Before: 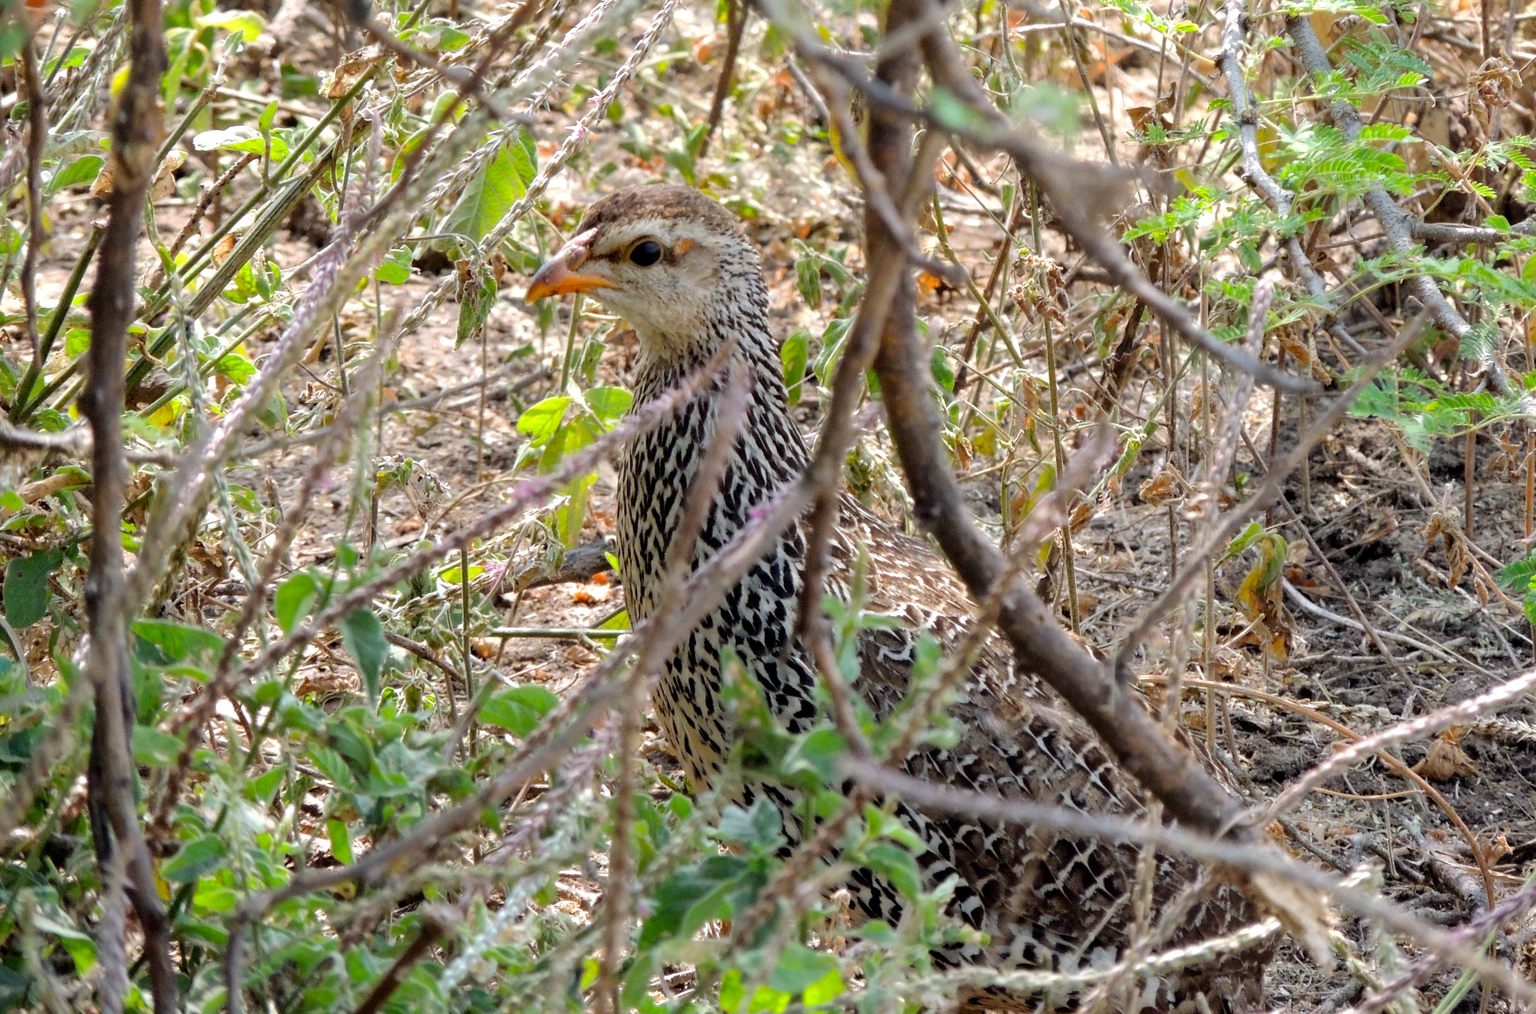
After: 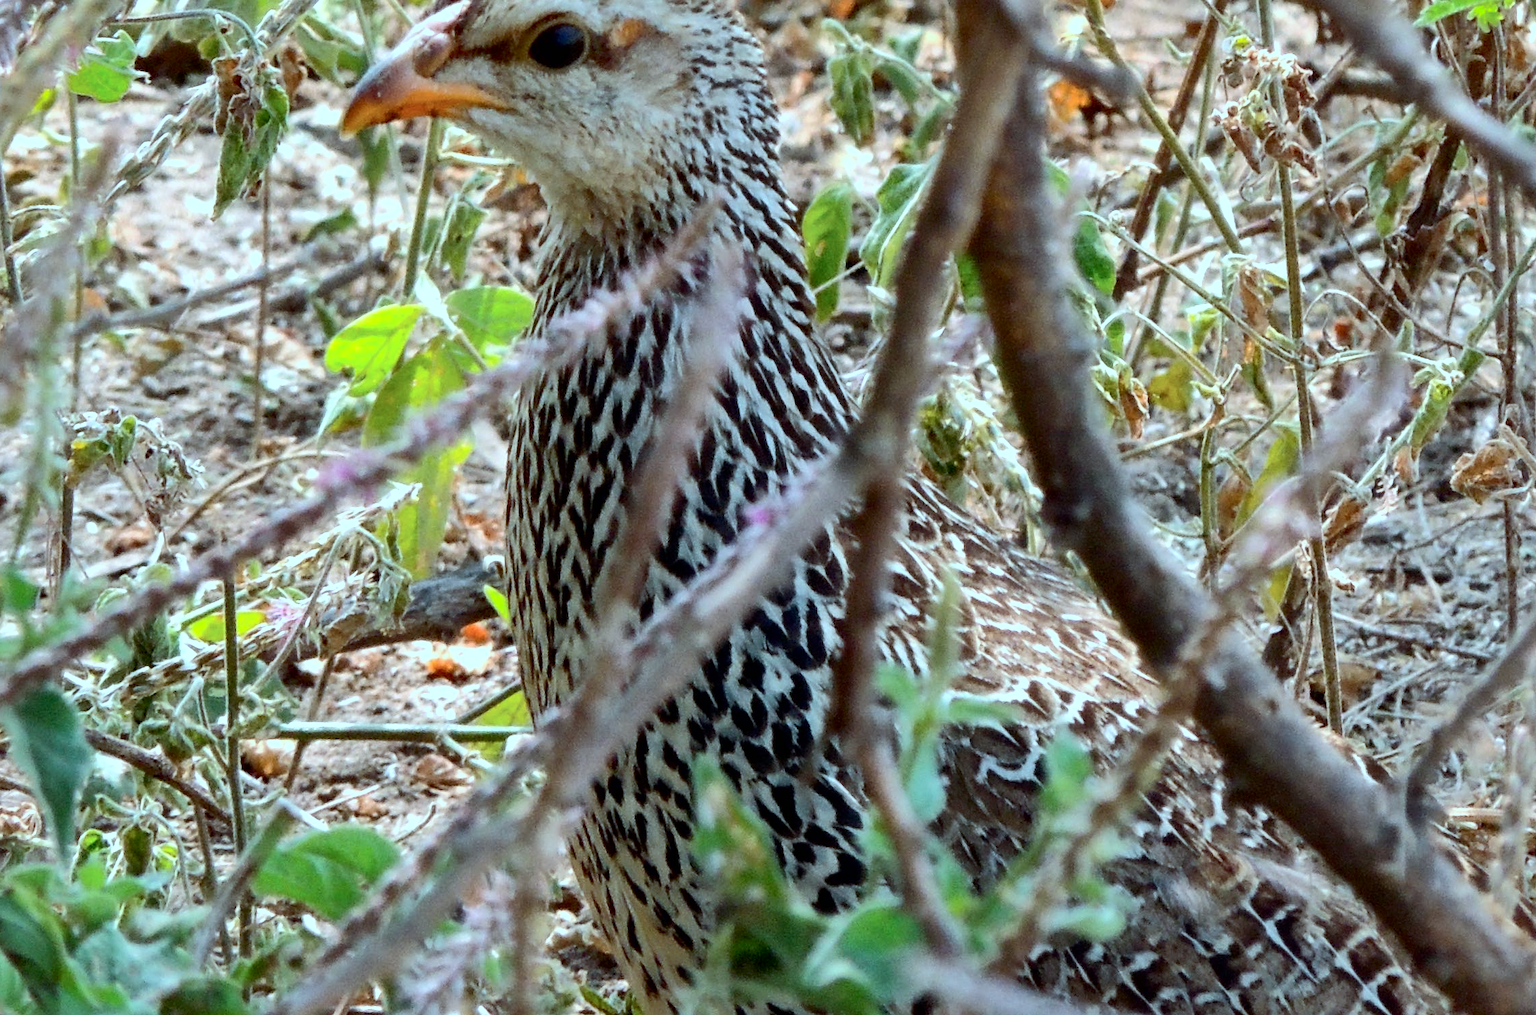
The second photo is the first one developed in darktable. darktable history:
contrast brightness saturation: contrast 0.278
color correction: highlights a* -11.54, highlights b* -15.25
contrast equalizer: octaves 7, y [[0.5 ×6], [0.5 ×6], [0.5, 0.5, 0.501, 0.545, 0.707, 0.863], [0 ×6], [0 ×6]], mix -0.982
crop and rotate: left 21.994%, top 22.527%, right 22.703%, bottom 22.108%
shadows and highlights: on, module defaults
